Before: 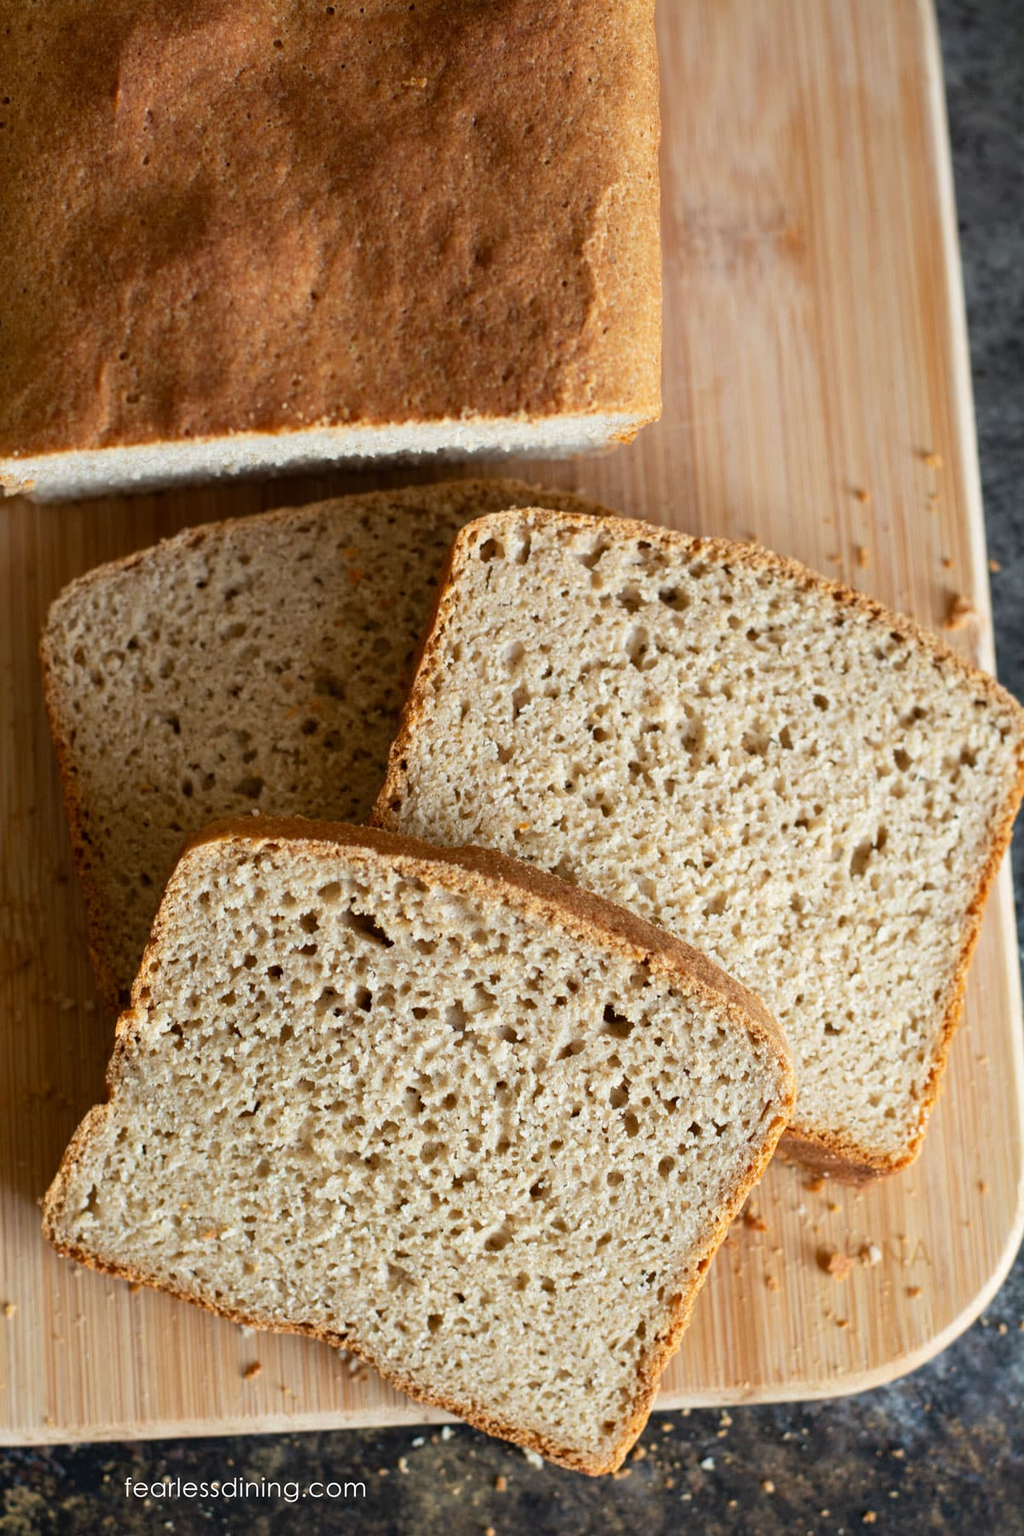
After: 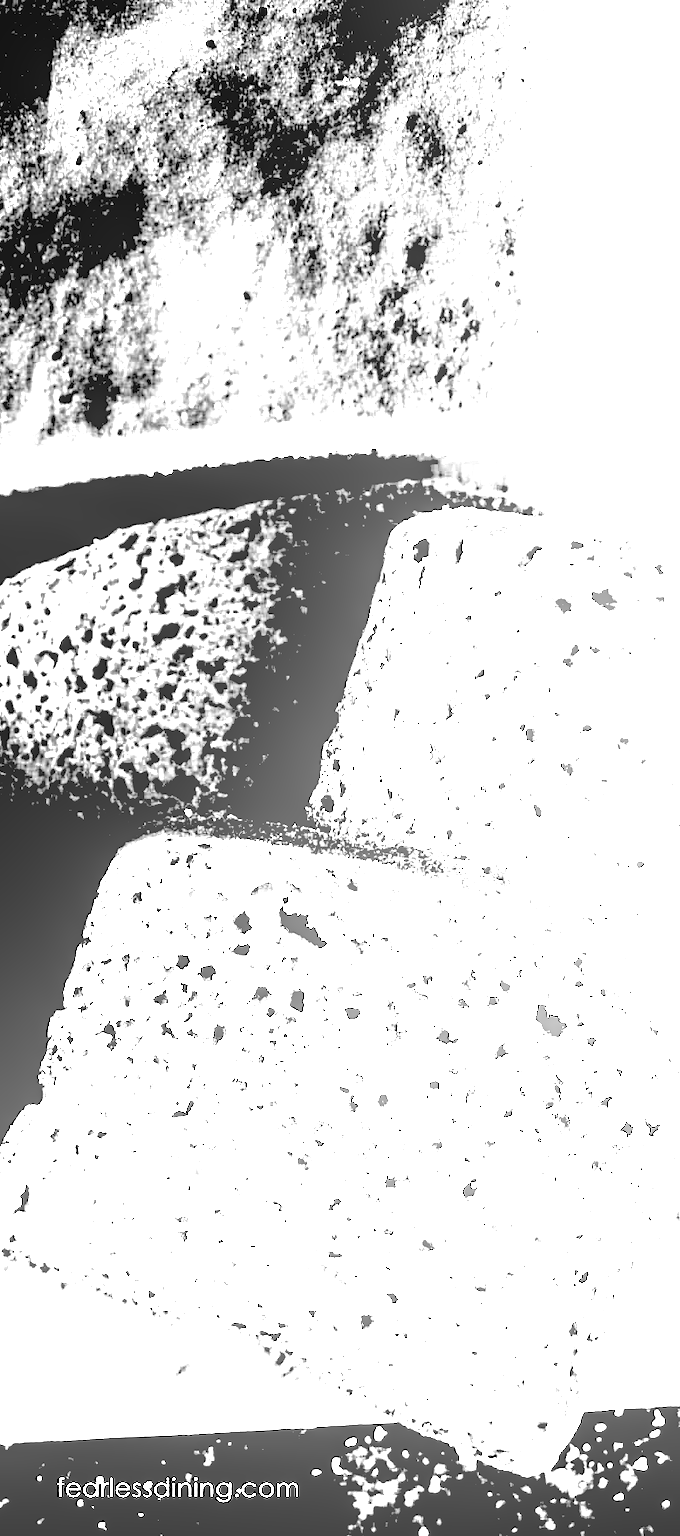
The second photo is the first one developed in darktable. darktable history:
crop and rotate: left 6.646%, right 26.789%
color calibration: output gray [0.246, 0.254, 0.501, 0], illuminant as shot in camera, x 0.358, y 0.373, temperature 4628.91 K
exposure: black level correction 0.099, exposure 3.074 EV, compensate highlight preservation false
local contrast: on, module defaults
